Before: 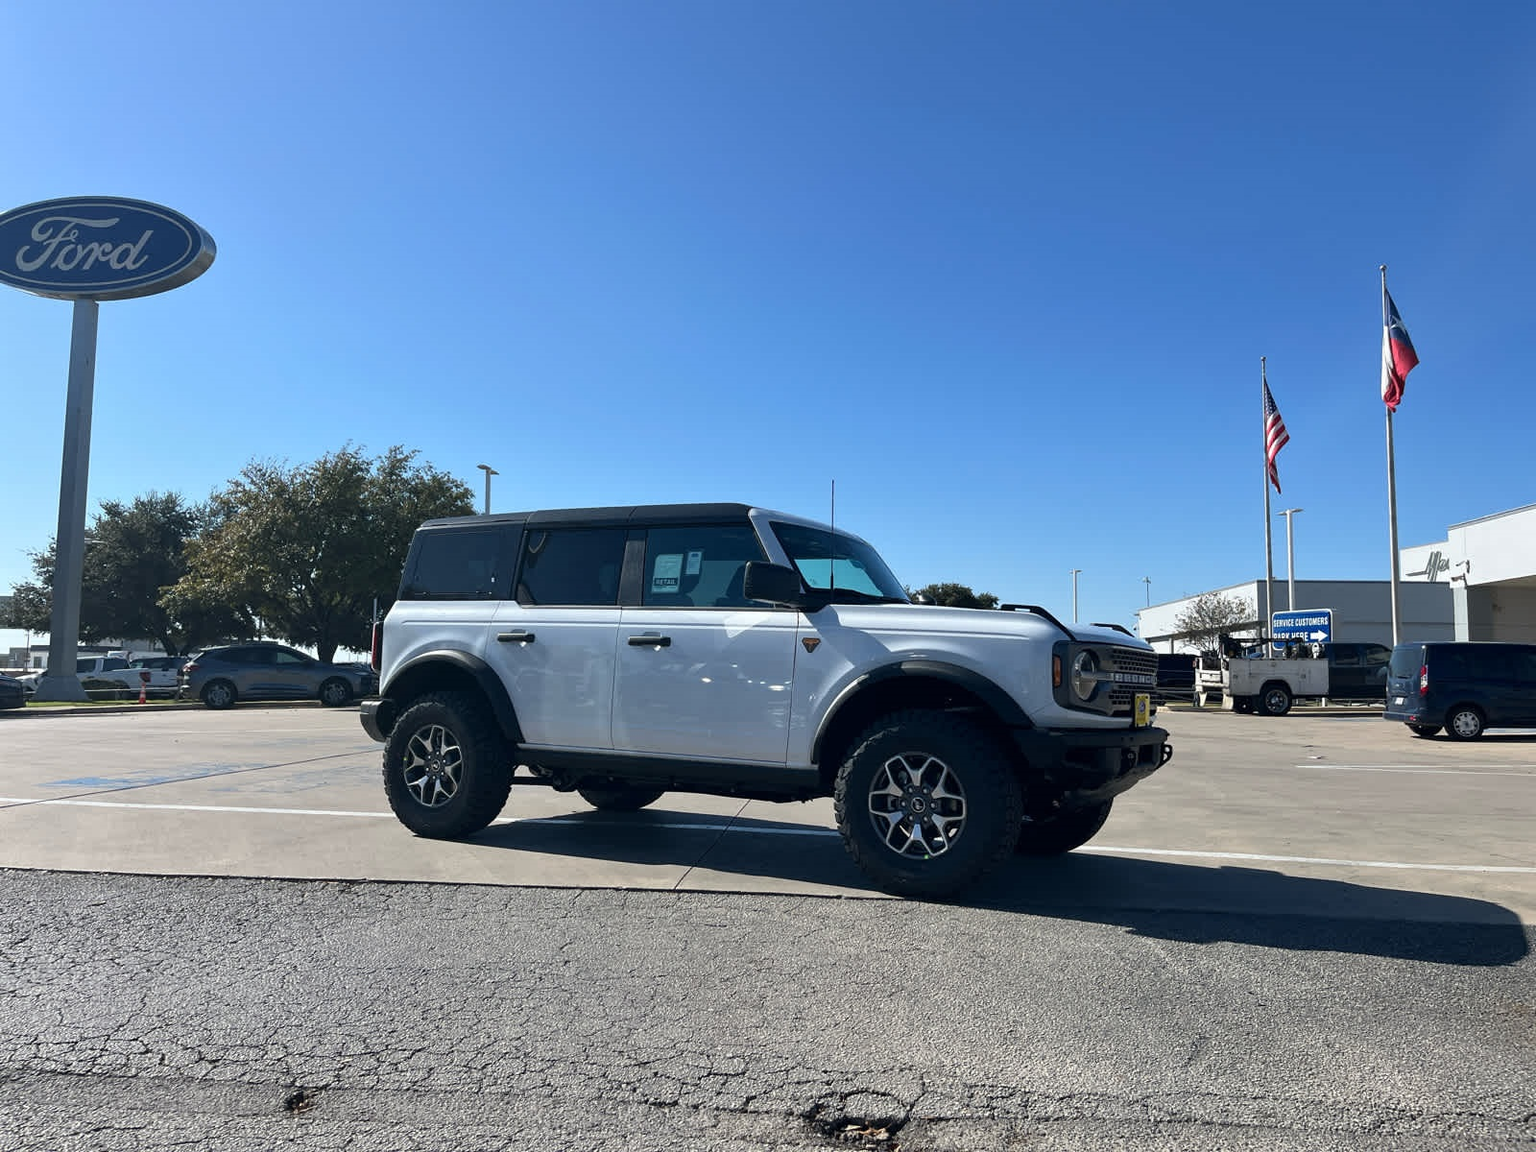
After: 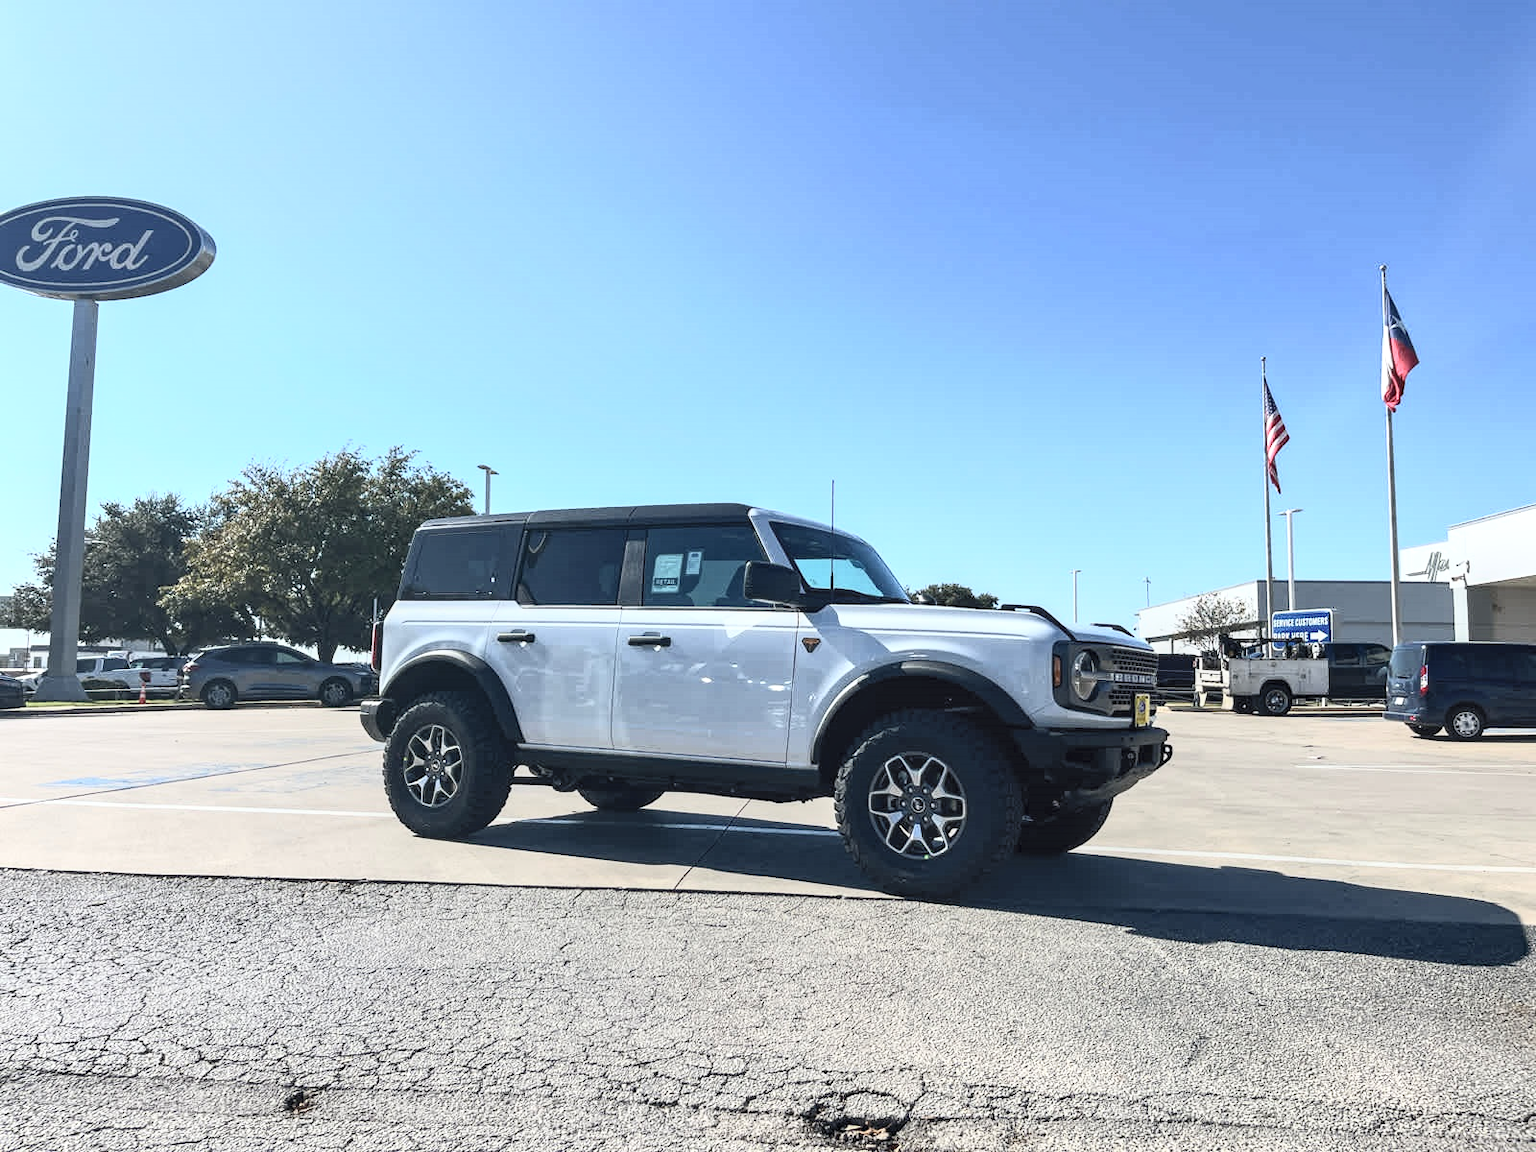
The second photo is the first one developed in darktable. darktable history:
contrast brightness saturation: contrast 0.38, brightness 0.517
local contrast: detail 130%
